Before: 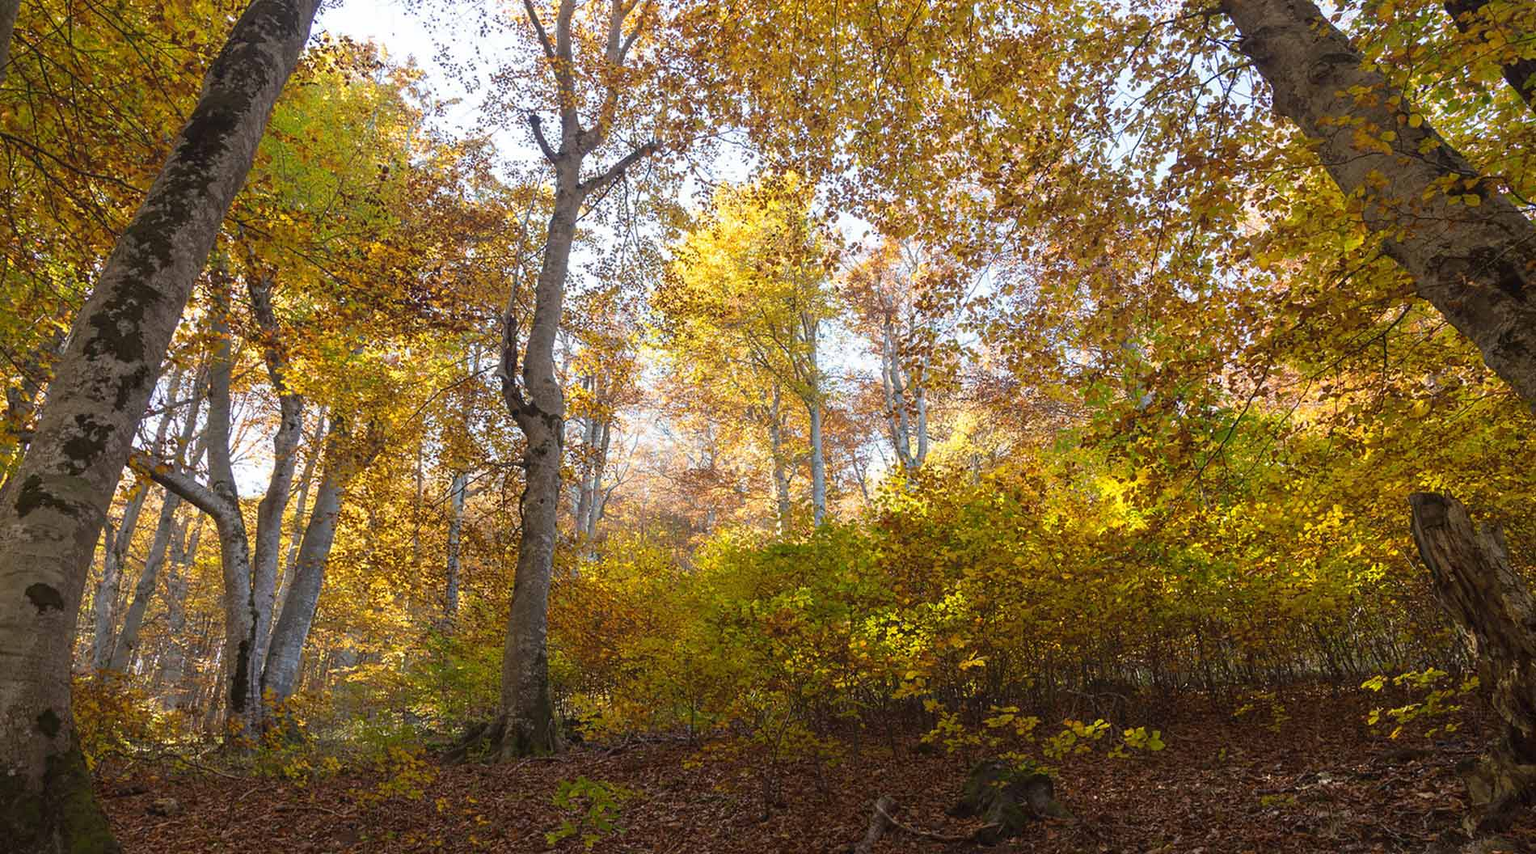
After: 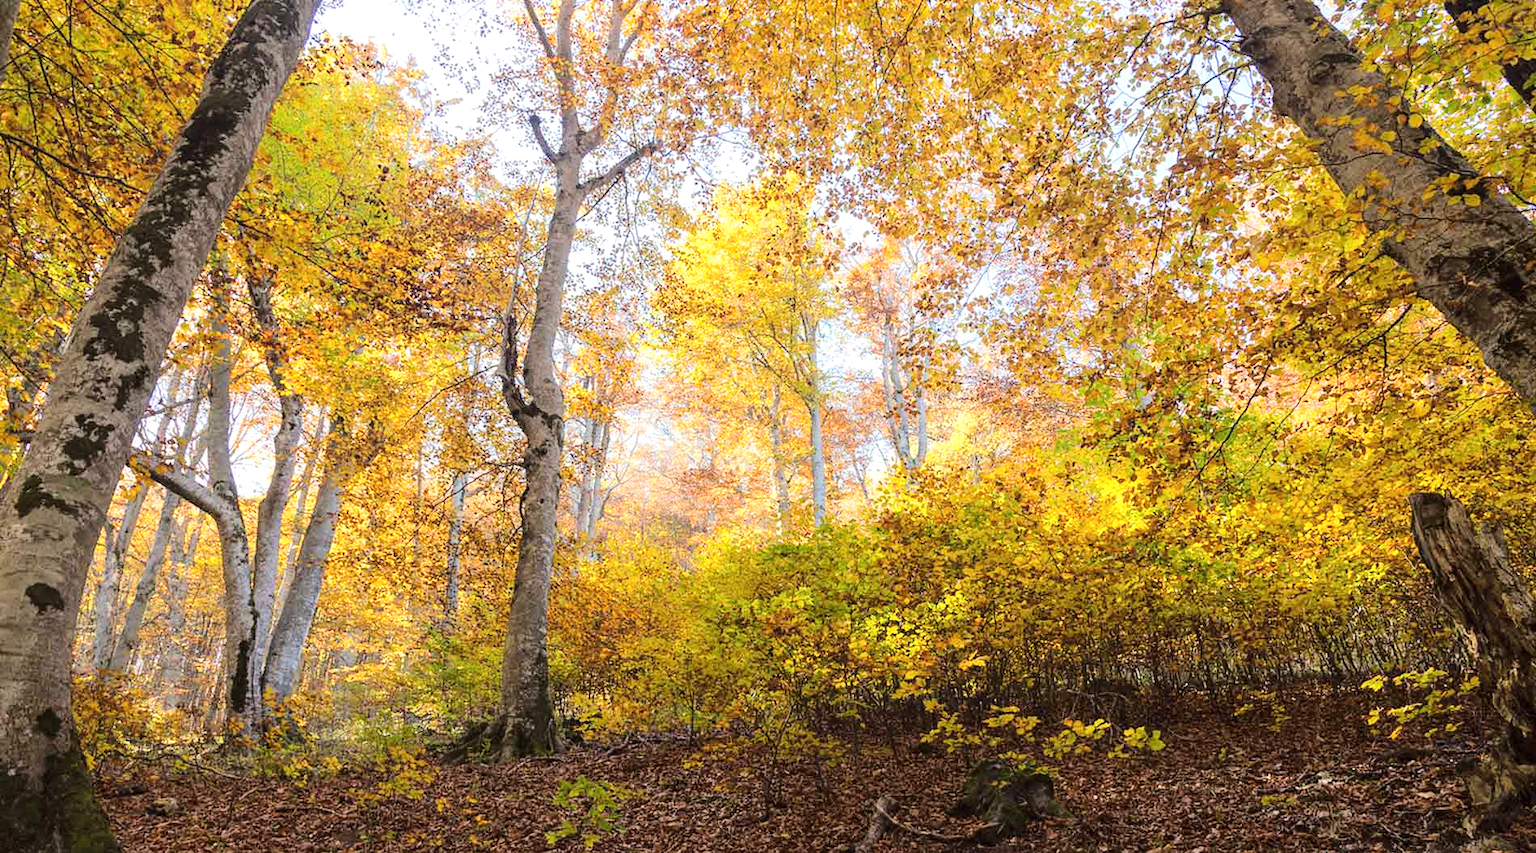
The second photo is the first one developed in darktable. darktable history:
local contrast: highlights 102%, shadows 98%, detail 119%, midtone range 0.2
tone equalizer: -7 EV 0.149 EV, -6 EV 0.599 EV, -5 EV 1.18 EV, -4 EV 1.33 EV, -3 EV 1.15 EV, -2 EV 0.6 EV, -1 EV 0.156 EV, edges refinement/feathering 500, mask exposure compensation -1.57 EV, preserve details no
